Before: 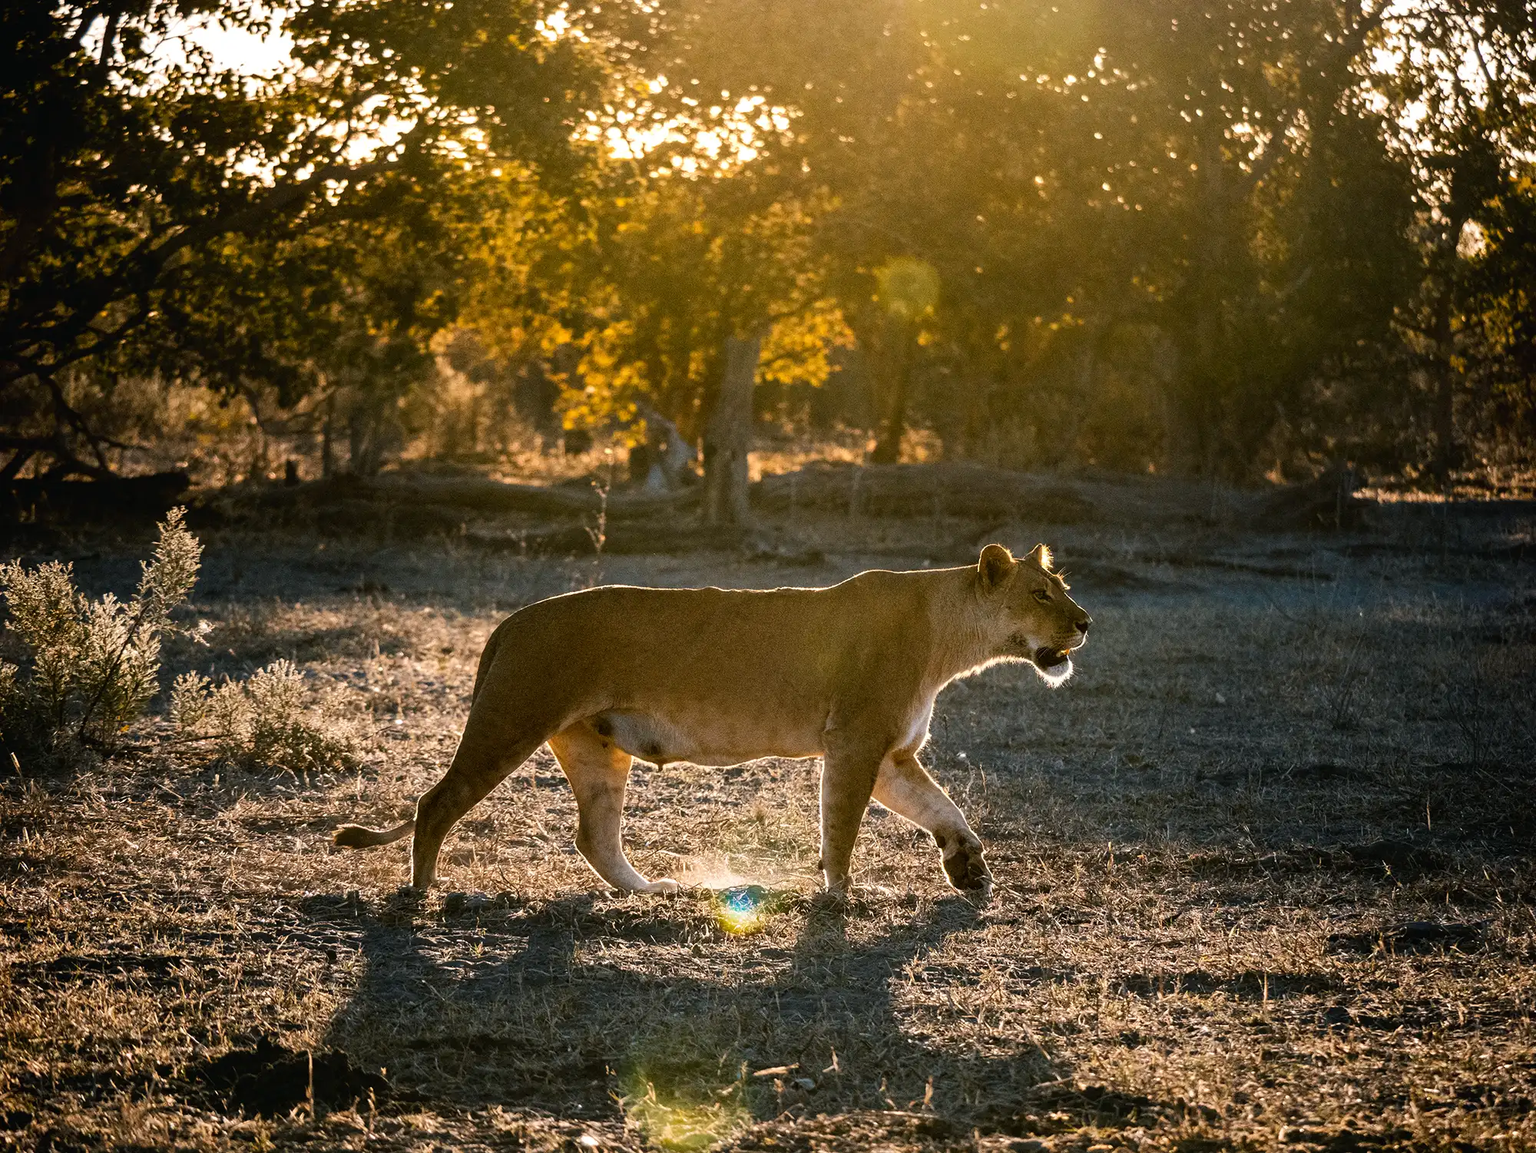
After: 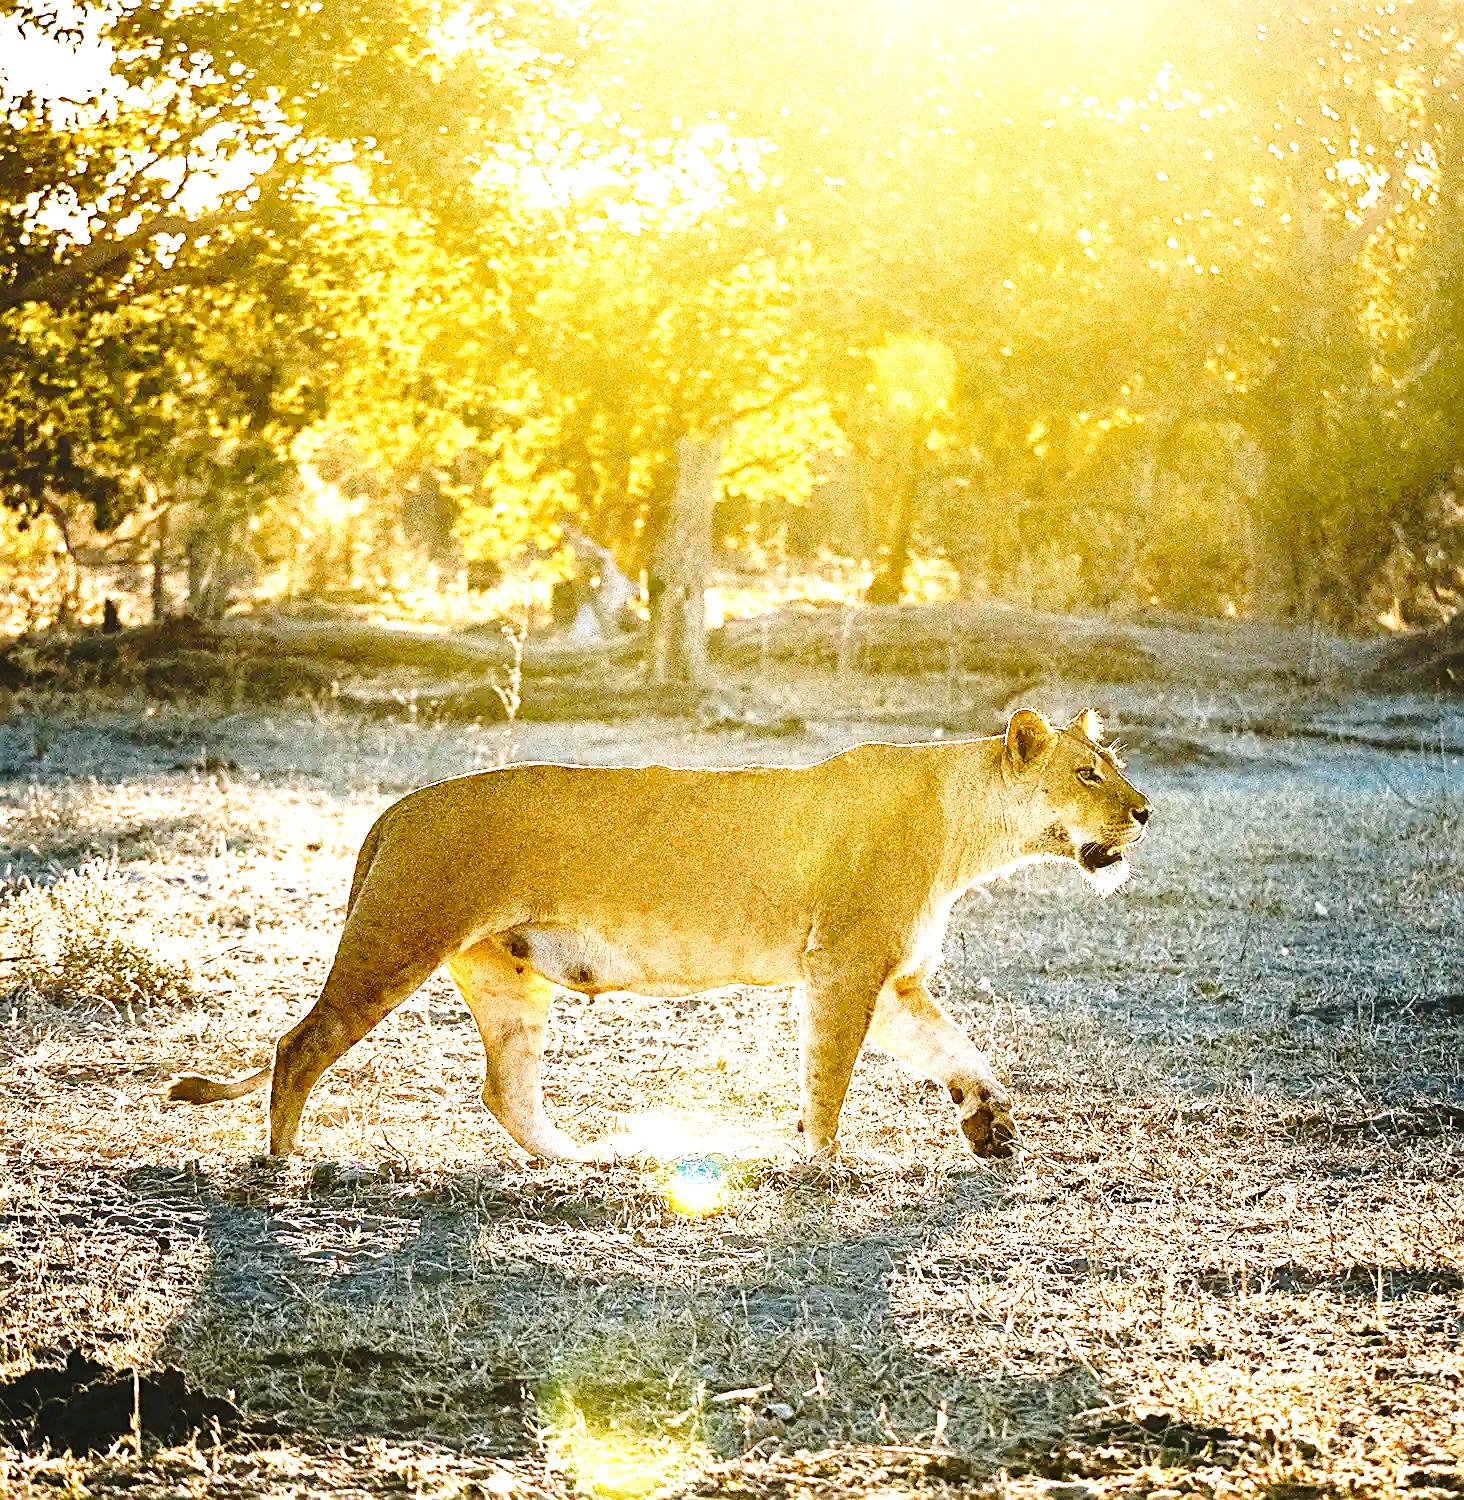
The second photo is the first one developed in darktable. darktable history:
sharpen: radius 2.767
crop: left 13.443%, right 13.31%
rotate and perspective: automatic cropping off
exposure: black level correction 0, exposure 2.138 EV, compensate exposure bias true, compensate highlight preservation false
base curve: curves: ch0 [(0, 0) (0.032, 0.037) (0.105, 0.228) (0.435, 0.76) (0.856, 0.983) (1, 1)], preserve colors none
graduated density: rotation -180°, offset 27.42
